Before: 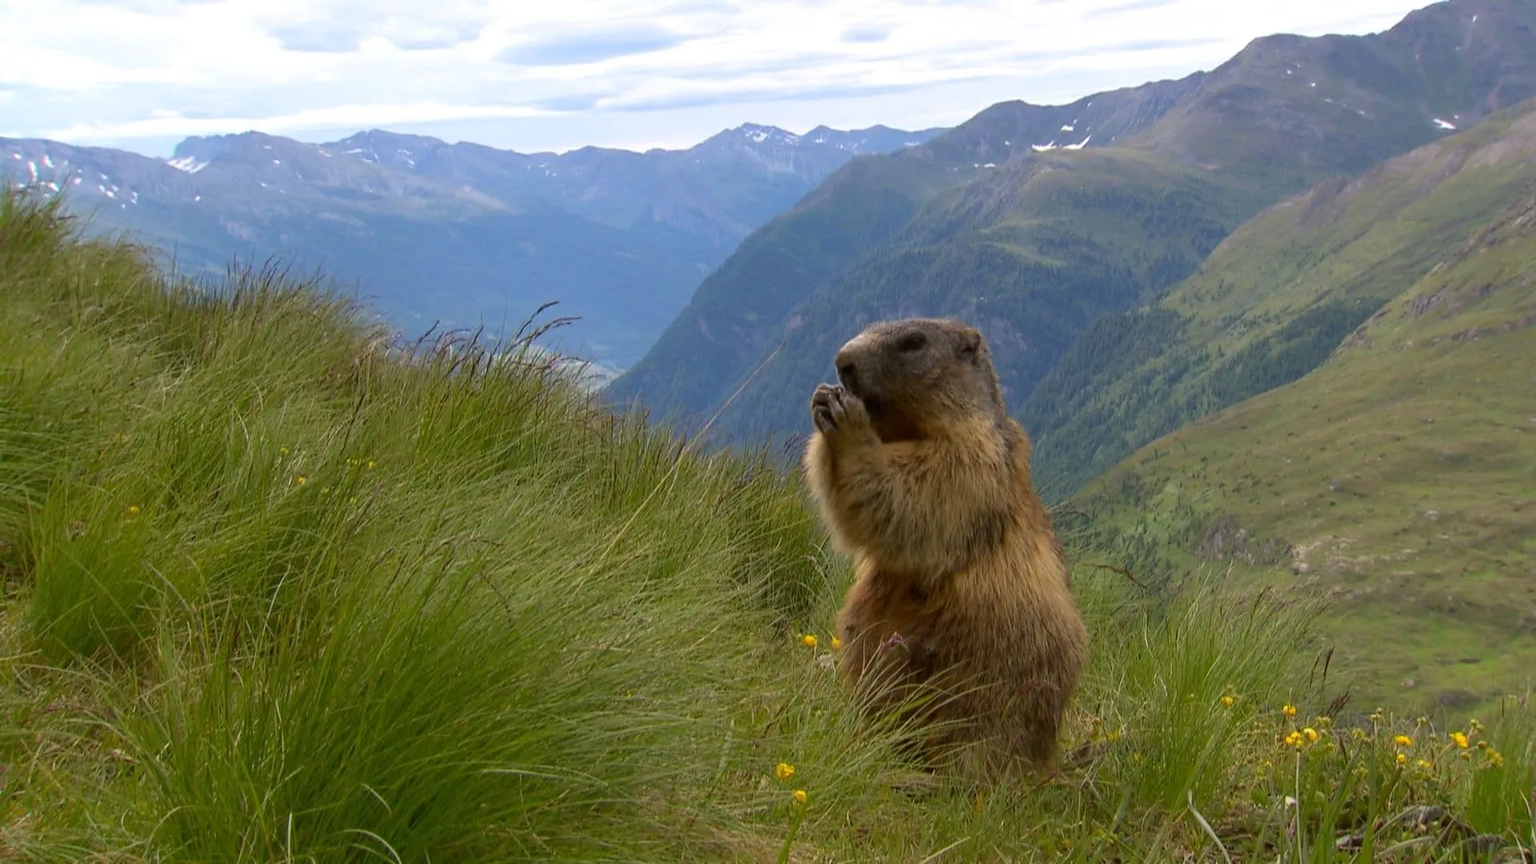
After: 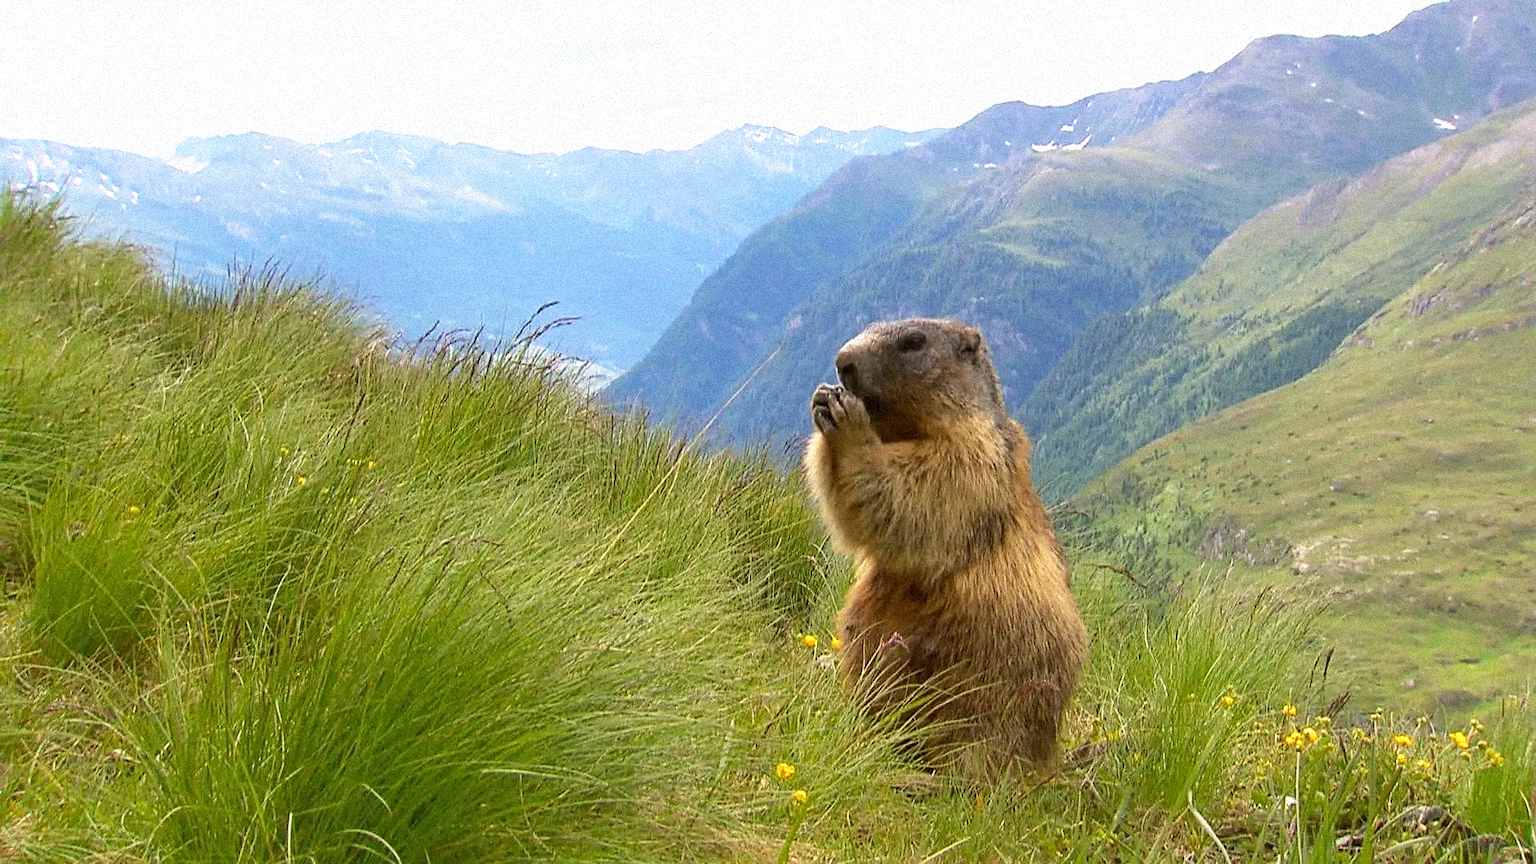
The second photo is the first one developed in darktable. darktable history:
base curve: curves: ch0 [(0, 0) (0.495, 0.917) (1, 1)], preserve colors none
sharpen: on, module defaults
grain: coarseness 9.38 ISO, strength 34.99%, mid-tones bias 0%
